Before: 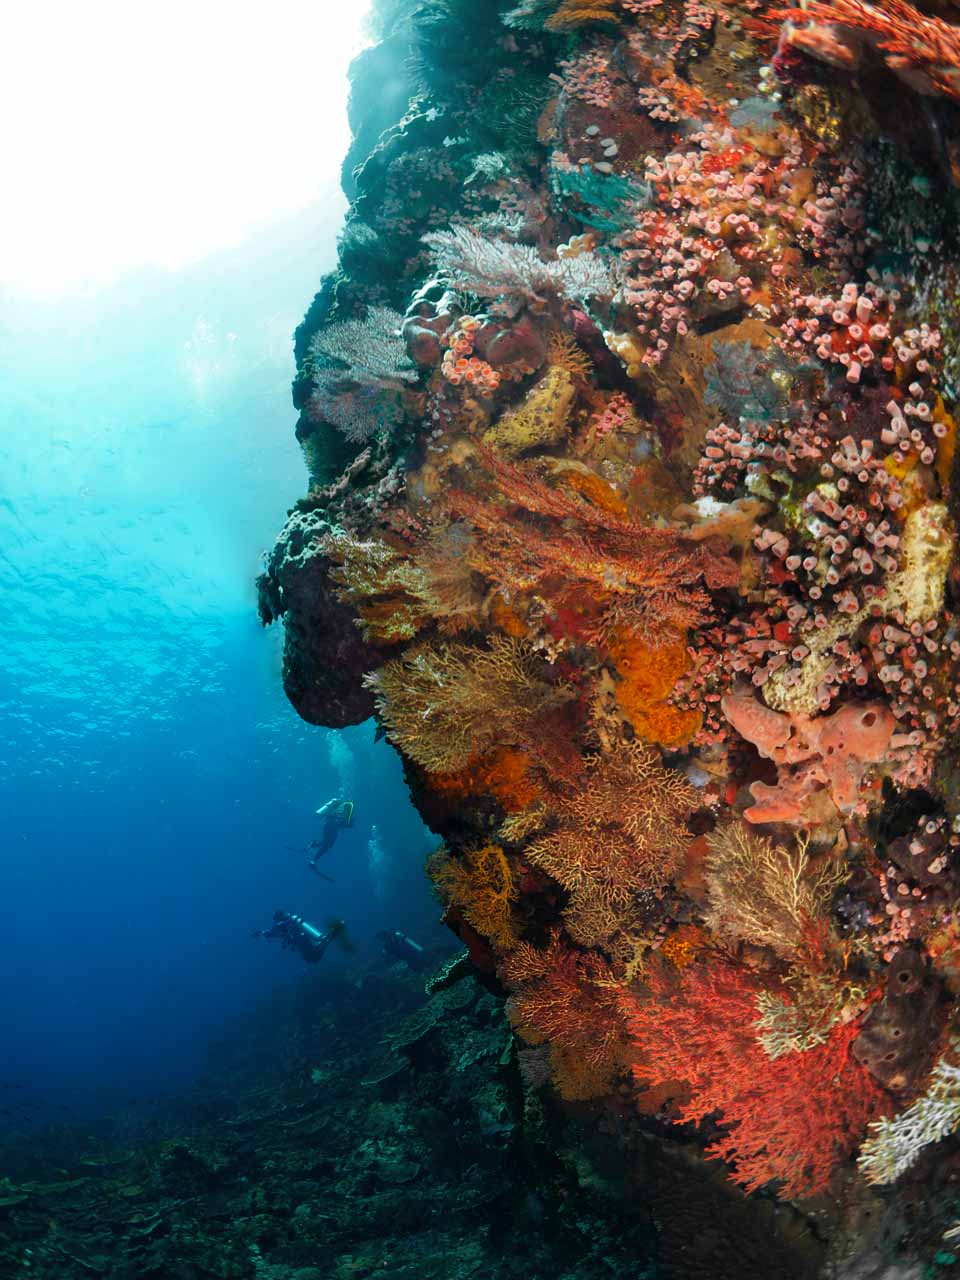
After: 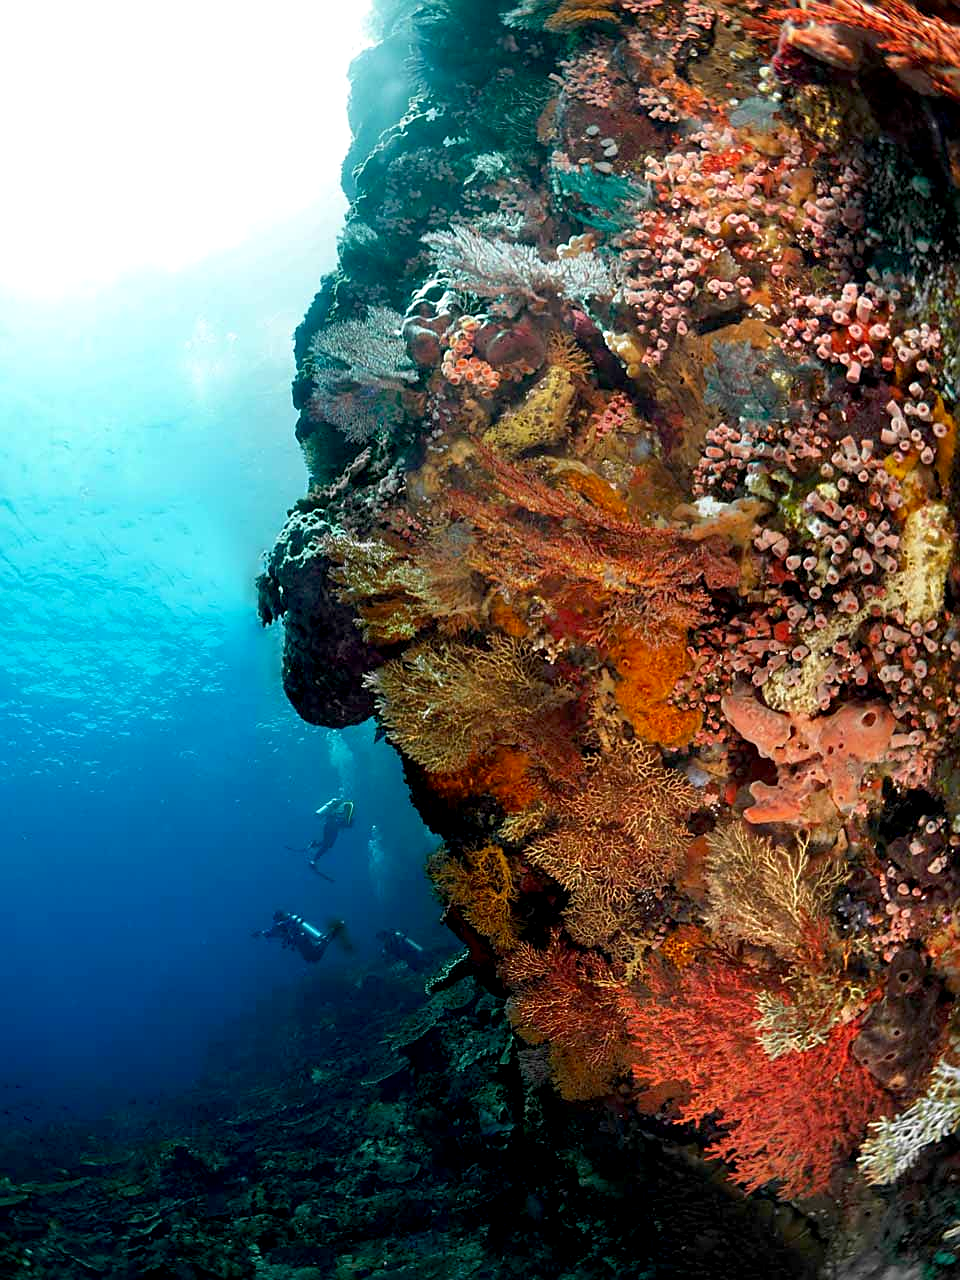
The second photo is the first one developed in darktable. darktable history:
sharpen: on, module defaults
exposure: black level correction 0.007, exposure 0.093 EV, compensate highlight preservation false
